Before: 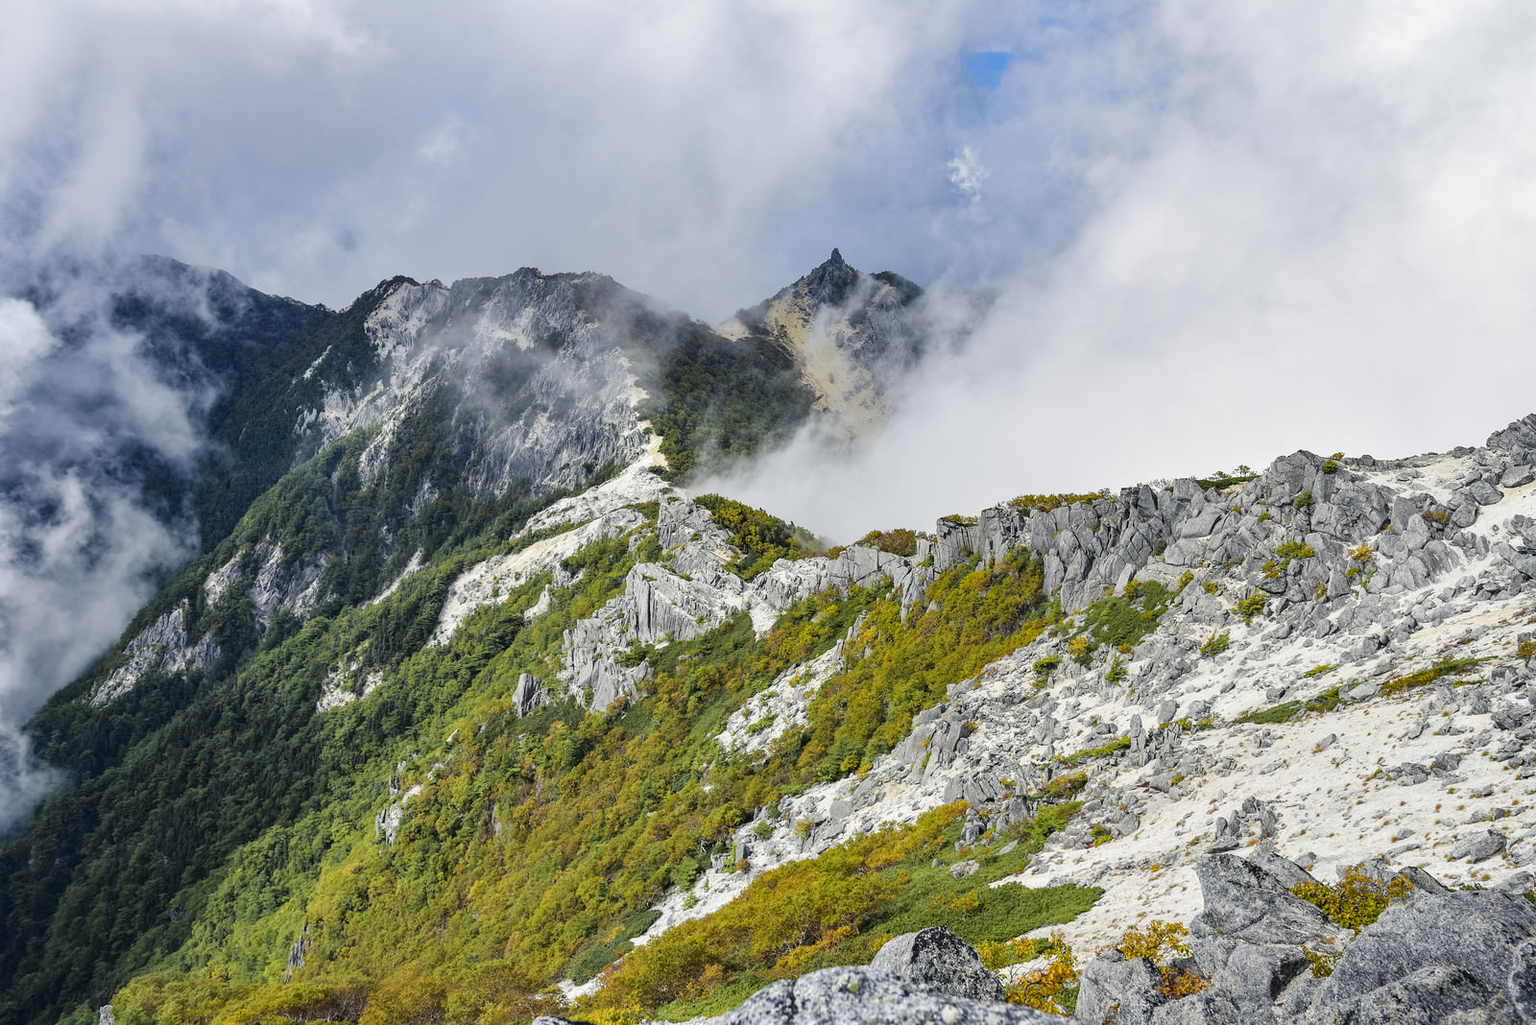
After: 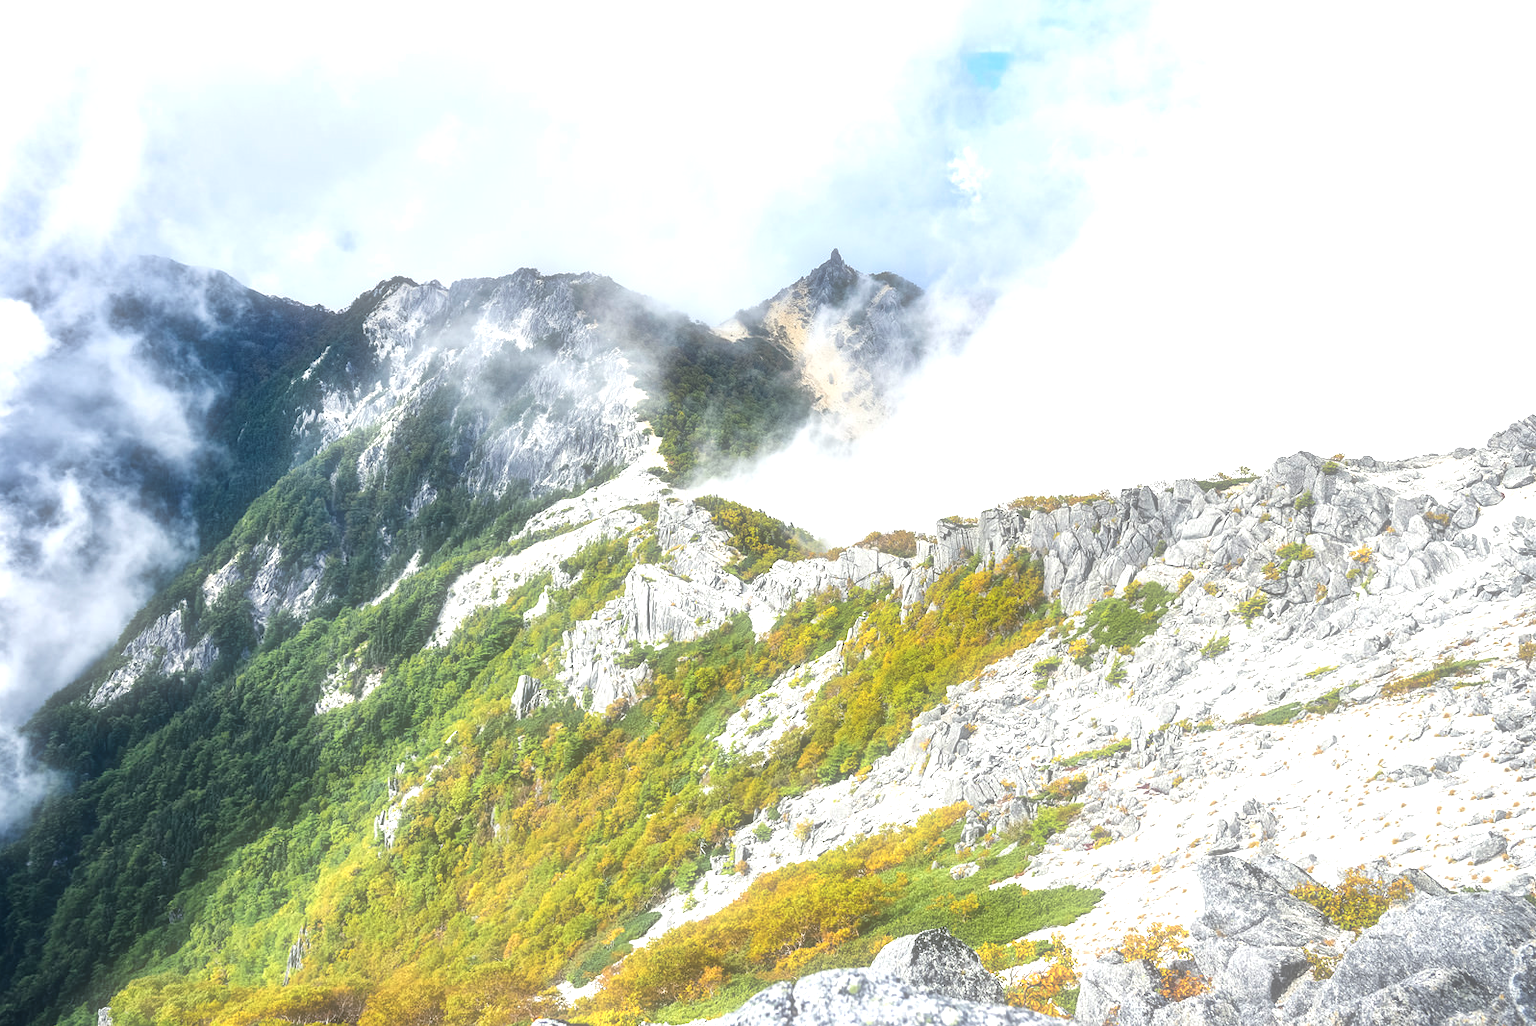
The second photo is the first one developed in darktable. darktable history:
crop and rotate: left 0.126%
soften: size 60.24%, saturation 65.46%, brightness 0.506 EV, mix 25.7%
exposure: black level correction 0, exposure 1.2 EV, compensate highlight preservation false
